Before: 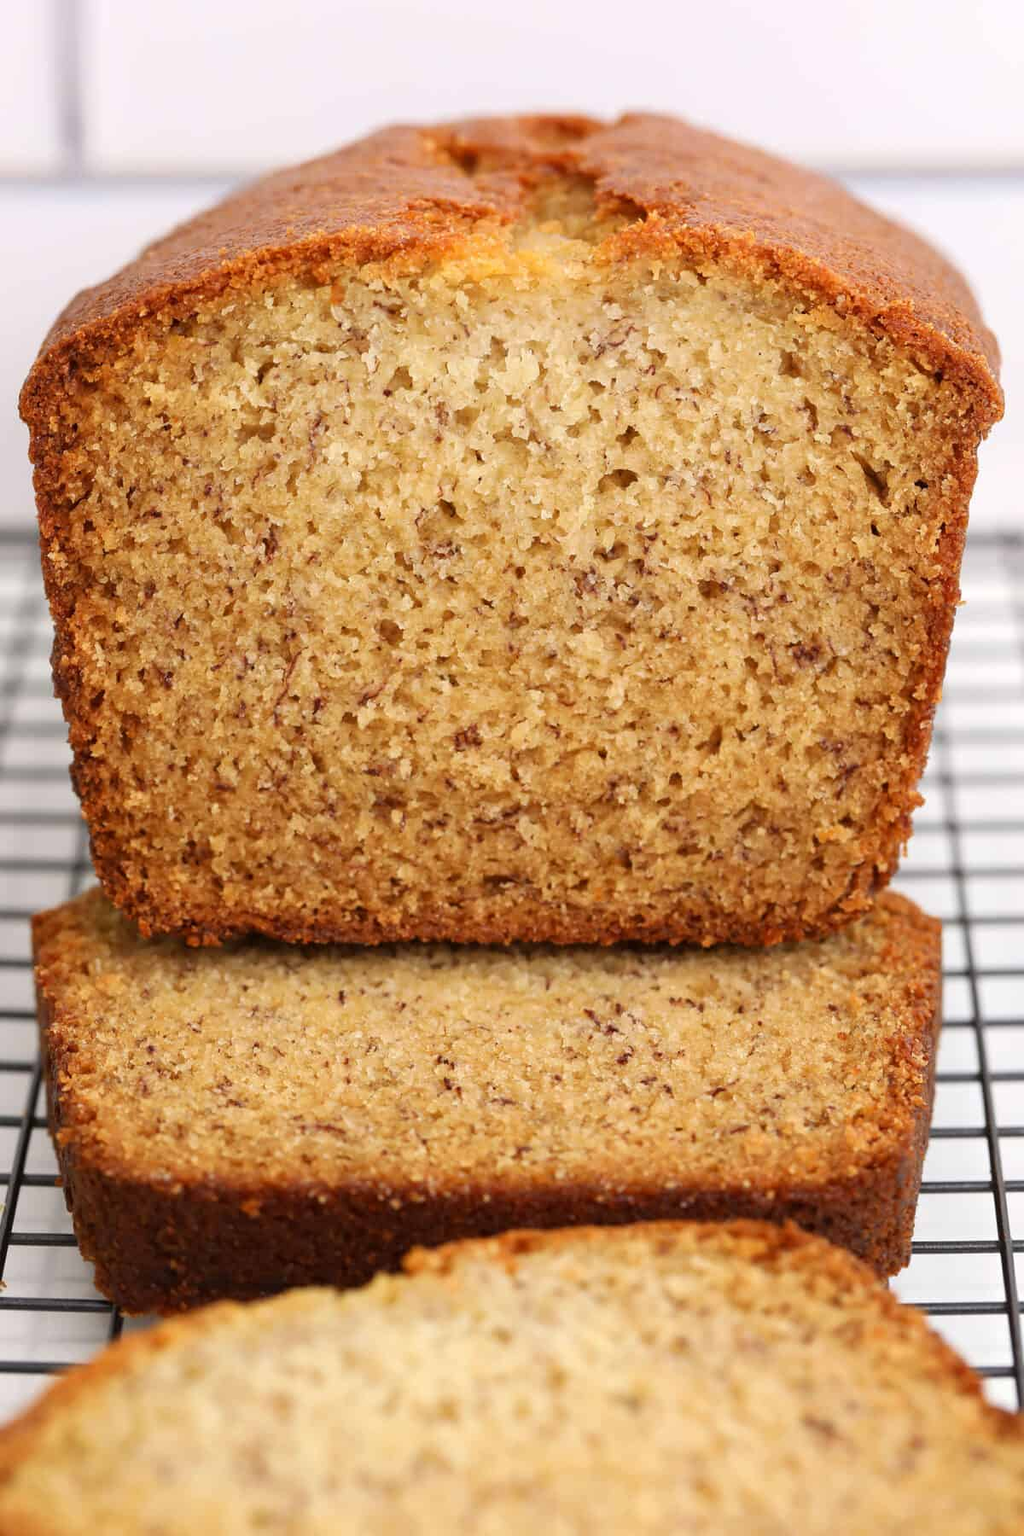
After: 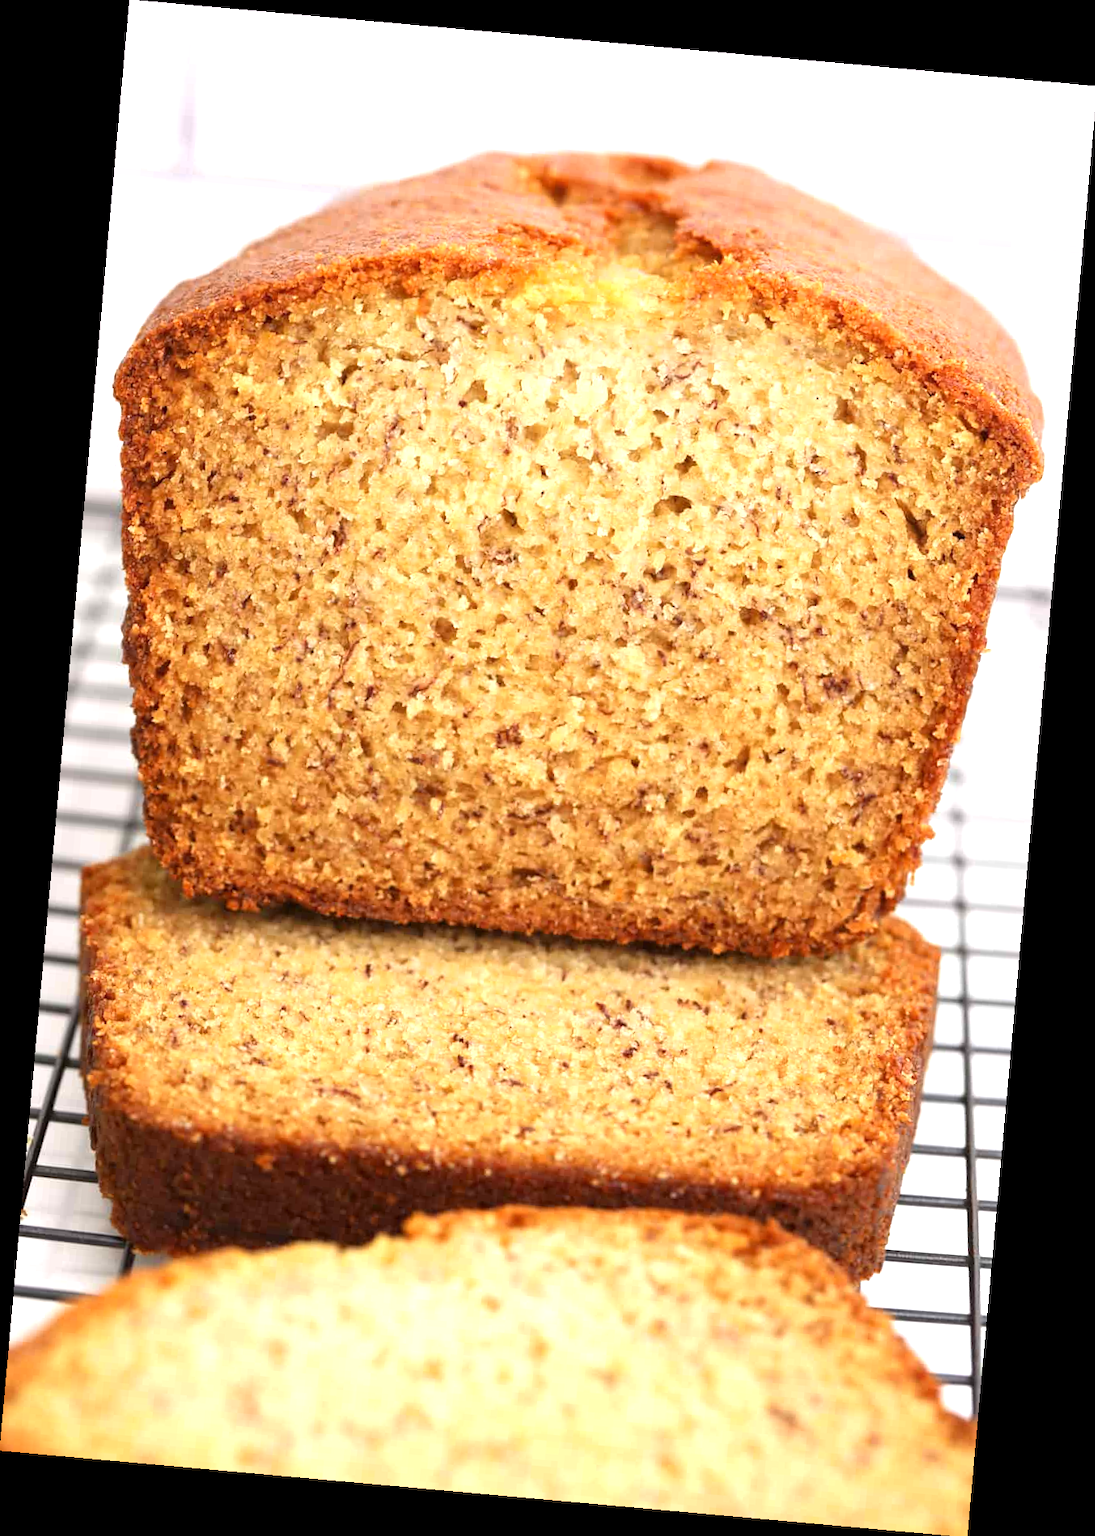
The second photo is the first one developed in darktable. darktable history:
rotate and perspective: rotation 5.12°, automatic cropping off
exposure: exposure 0.781 EV, compensate highlight preservation false
